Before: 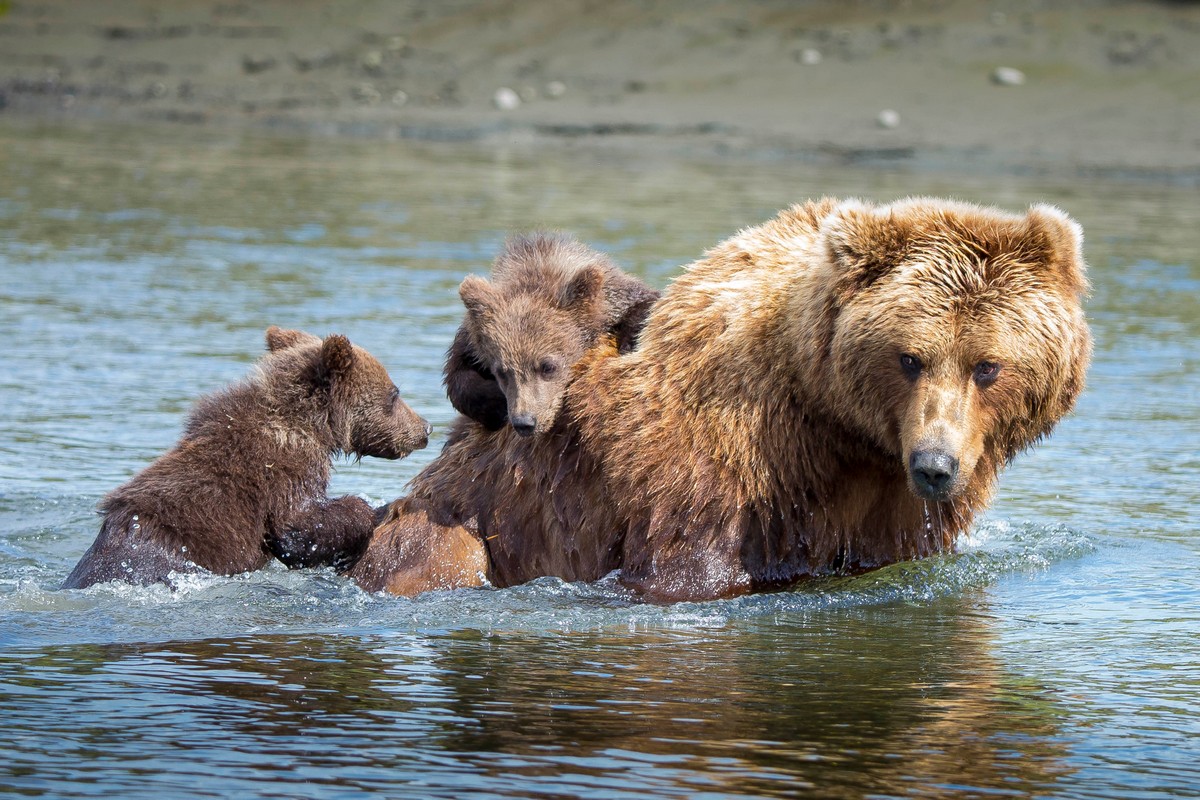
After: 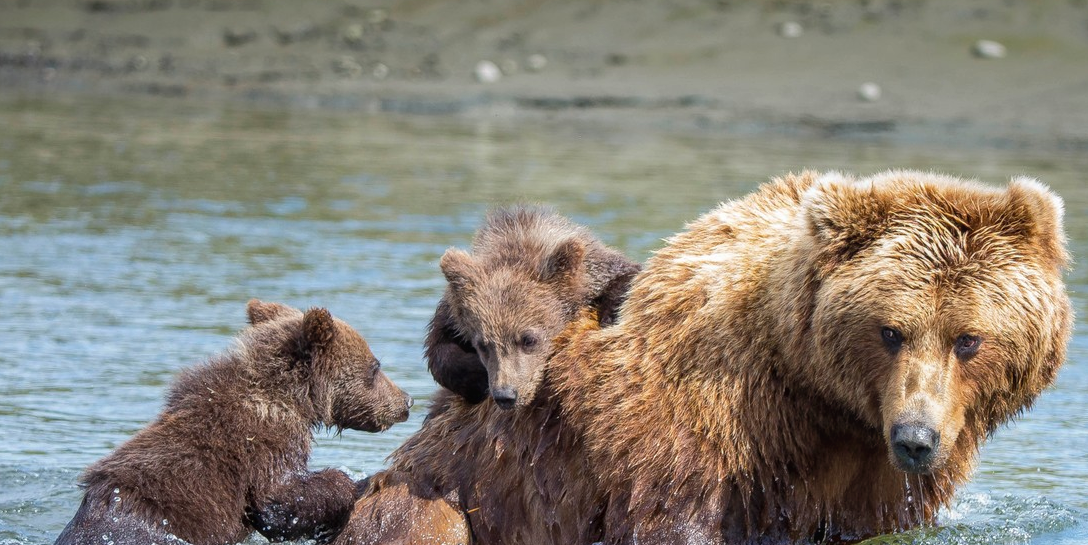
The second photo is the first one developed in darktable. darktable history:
crop: left 1.588%, top 3.396%, right 7.686%, bottom 28.458%
local contrast: detail 109%
